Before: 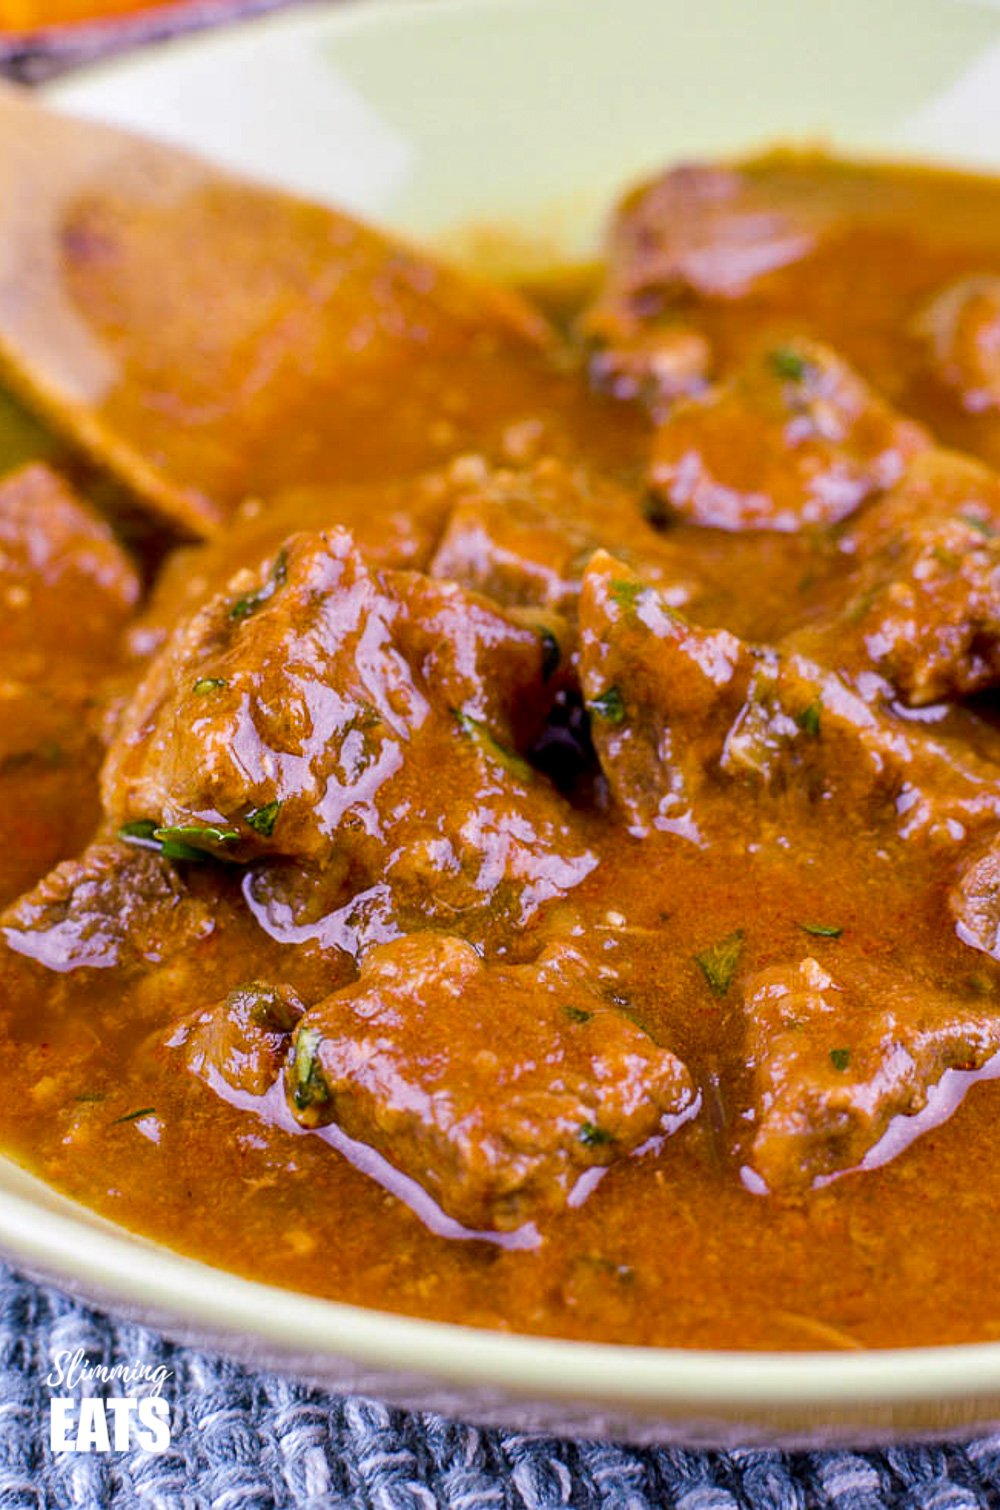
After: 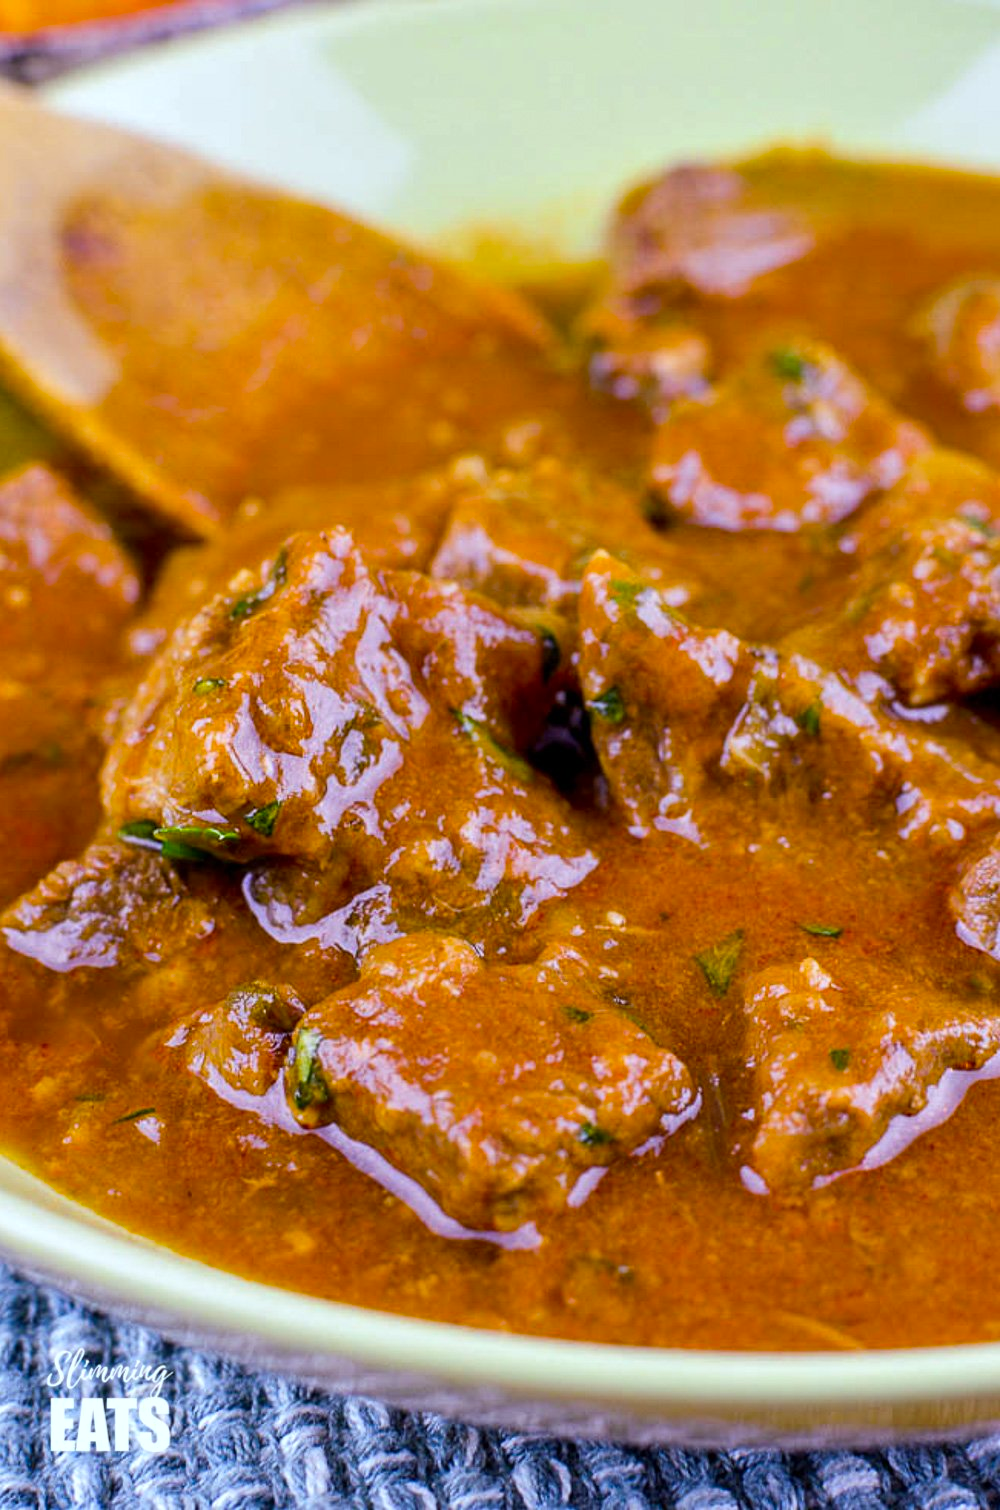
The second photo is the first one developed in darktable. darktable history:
color calibration: output colorfulness [0, 0.315, 0, 0], illuminant as shot in camera, x 0.359, y 0.362, temperature 4576.31 K
